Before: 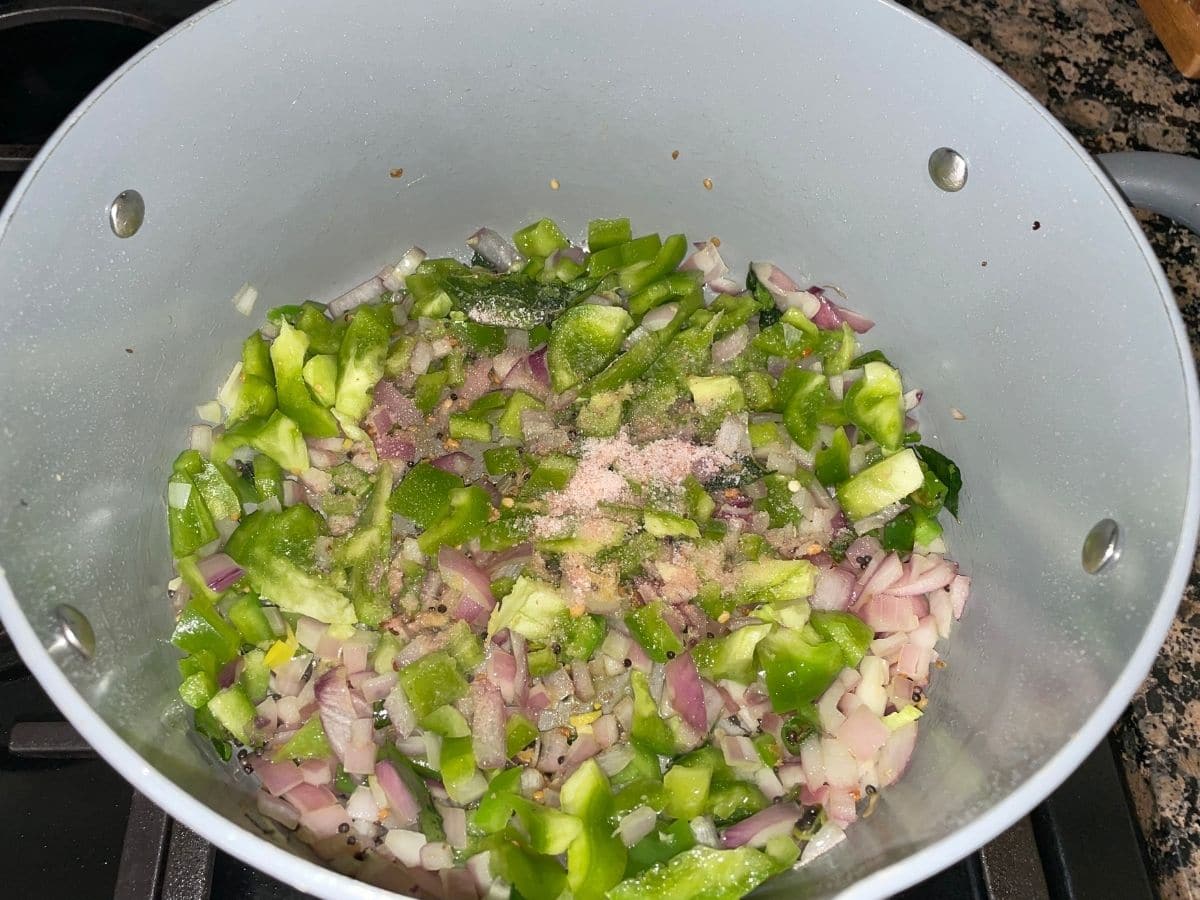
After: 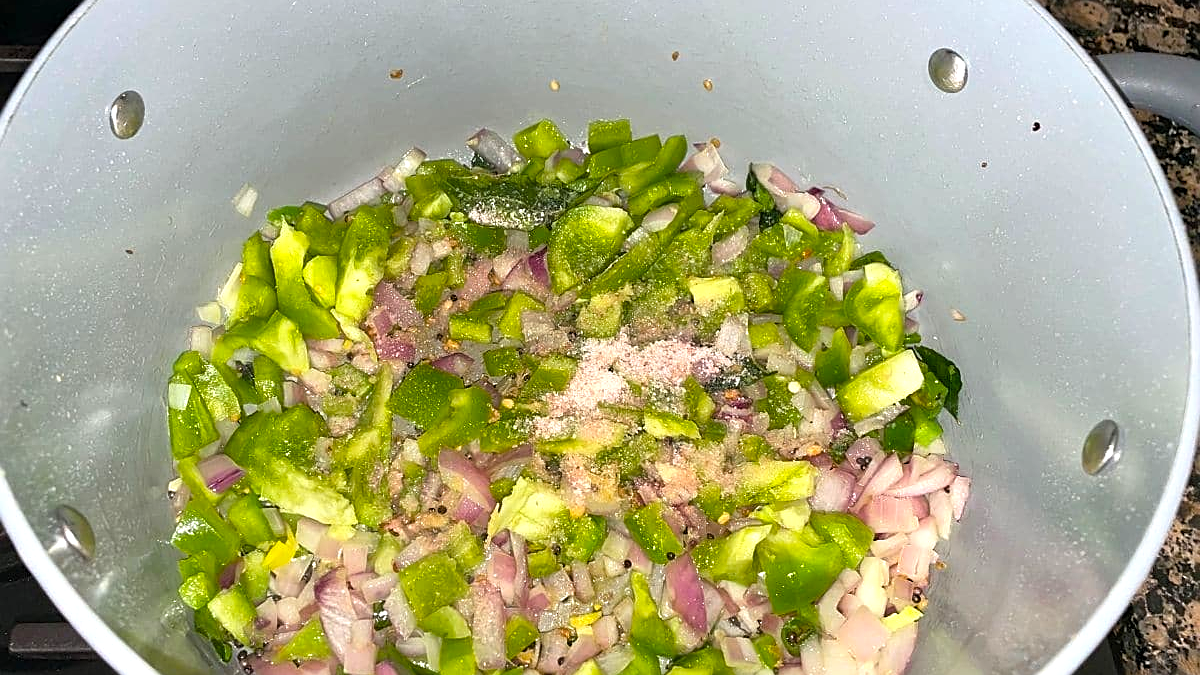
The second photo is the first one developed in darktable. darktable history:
sharpen: on, module defaults
crop: top 11.018%, bottom 13.916%
contrast brightness saturation: saturation -0.05
color balance rgb: perceptual saturation grading › global saturation 29.7%, perceptual brilliance grading › global brilliance 12.573%
